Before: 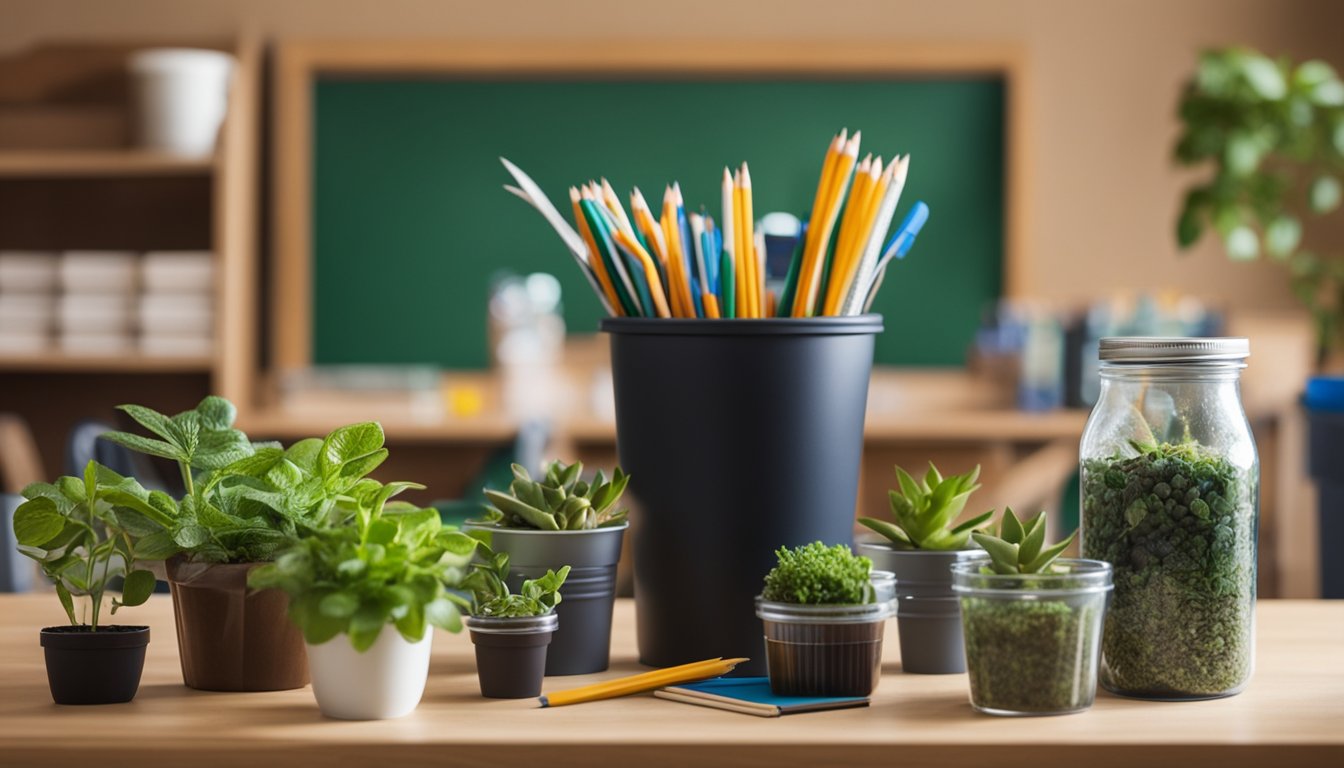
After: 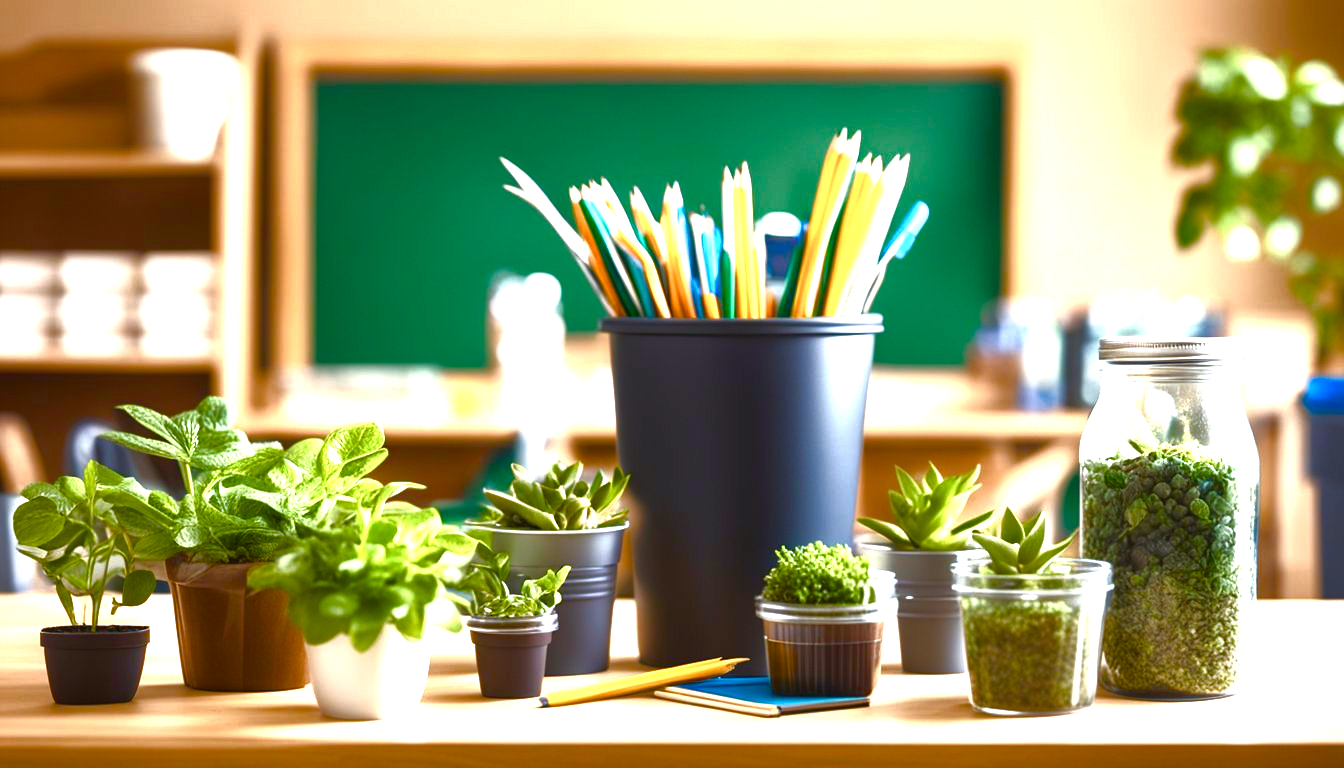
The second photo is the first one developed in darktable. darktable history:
color balance rgb: power › chroma 0.294%, power › hue 24.55°, linear chroma grading › shadows 31.705%, linear chroma grading › global chroma -1.706%, linear chroma grading › mid-tones 4.36%, perceptual saturation grading › global saturation -0.036%, perceptual saturation grading › highlights -17.926%, perceptual saturation grading › mid-tones 33.282%, perceptual saturation grading › shadows 50.462%, global vibrance 29.585%
tone equalizer: -8 EV 0.001 EV, -7 EV -0.002 EV, -6 EV 0.001 EV, -5 EV -0.069 EV, -4 EV -0.125 EV, -3 EV -0.168 EV, -2 EV 0.235 EV, -1 EV 0.718 EV, +0 EV 0.51 EV, edges refinement/feathering 500, mask exposure compensation -1.57 EV, preserve details no
exposure: exposure 1.142 EV, compensate exposure bias true, compensate highlight preservation false
